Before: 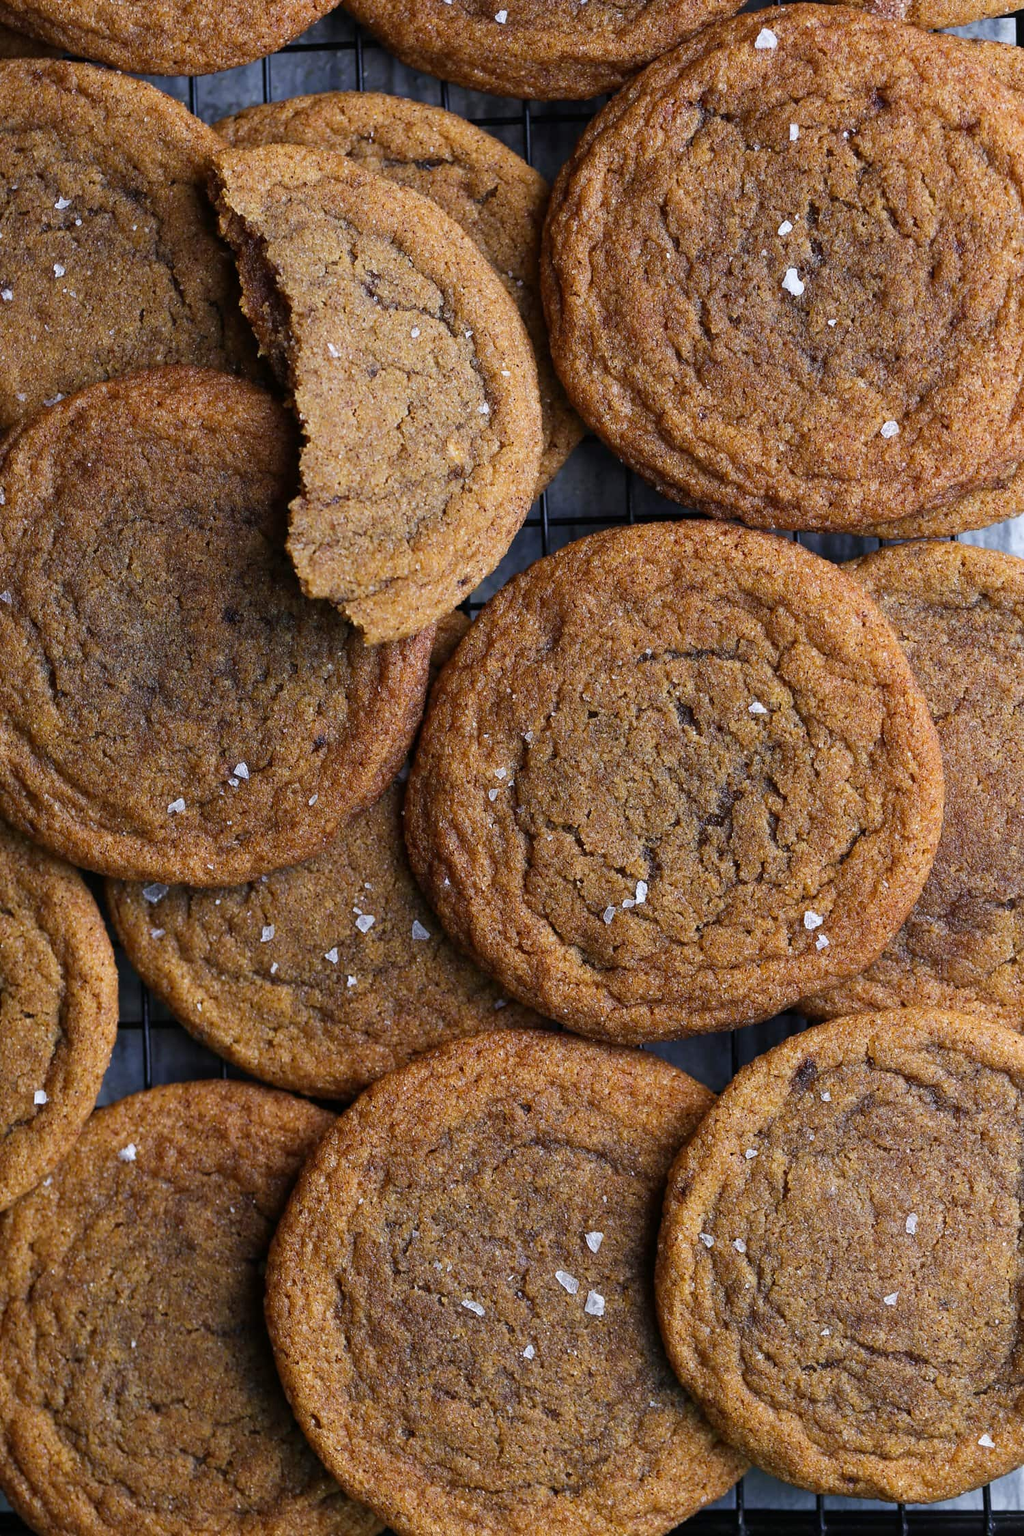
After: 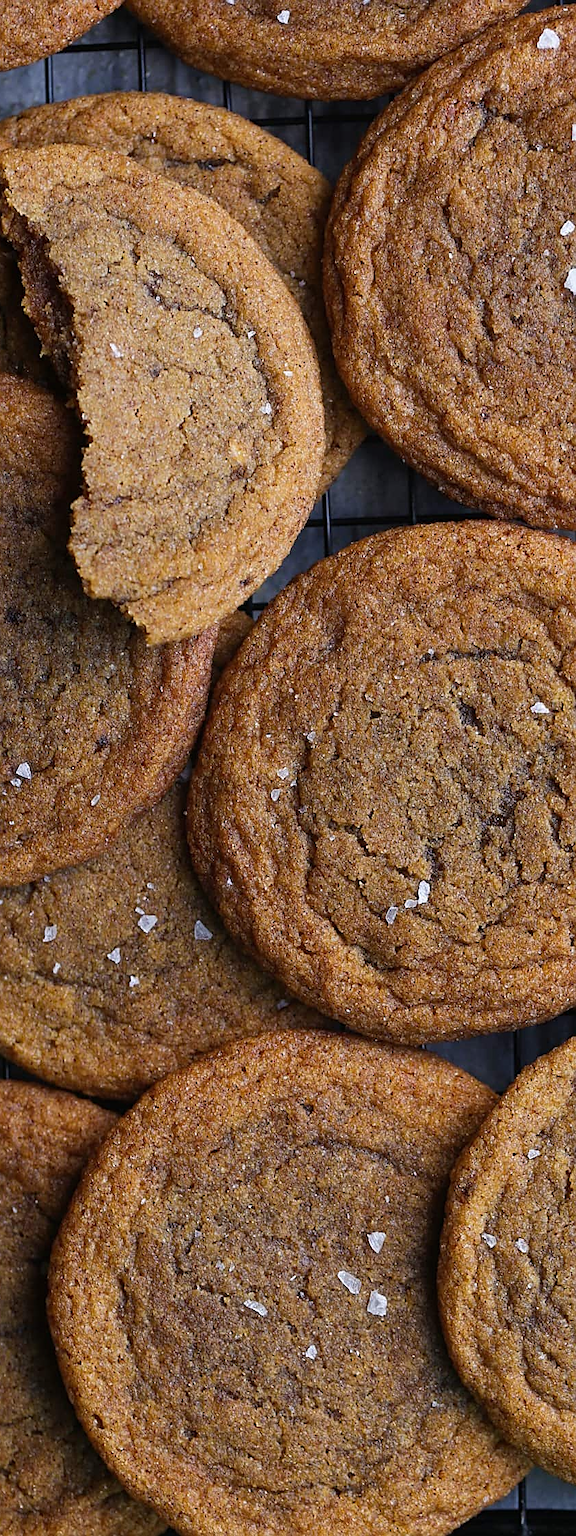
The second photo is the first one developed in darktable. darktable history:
sharpen: on, module defaults
local contrast: mode bilateral grid, contrast 99, coarseness 100, detail 92%, midtone range 0.2
crop: left 21.319%, right 22.374%
